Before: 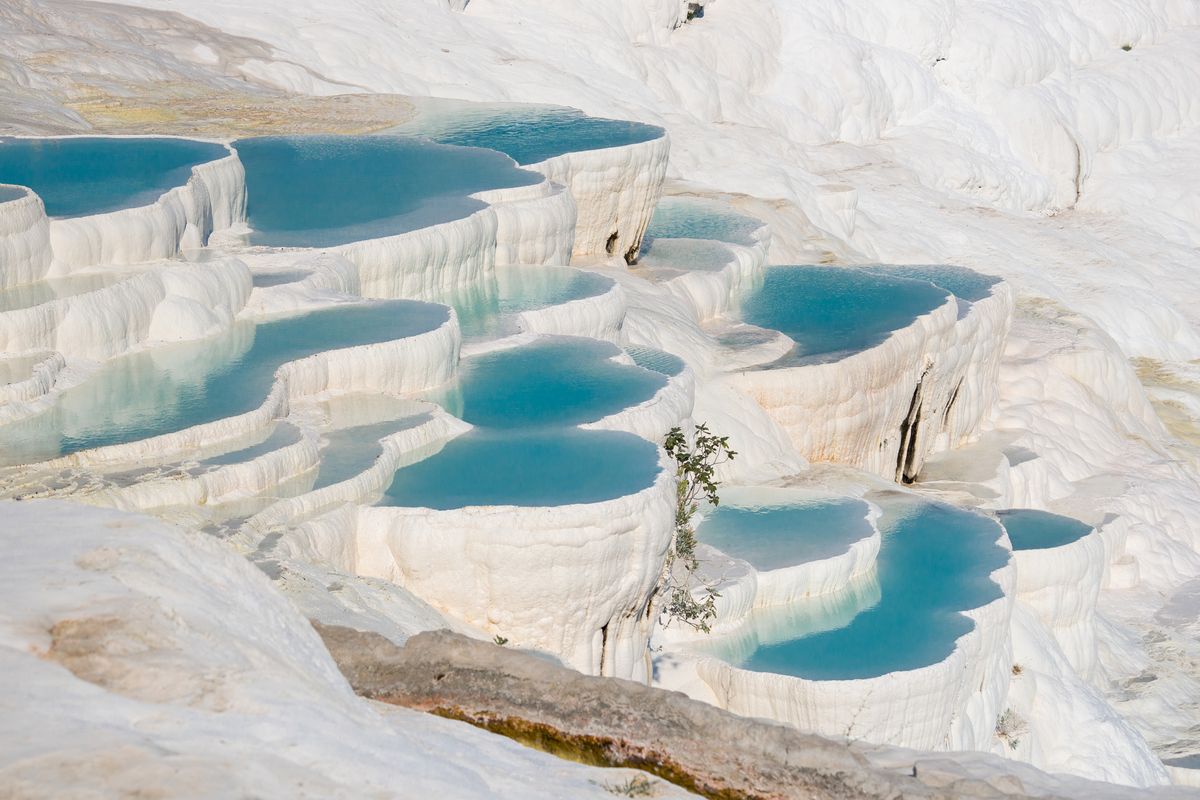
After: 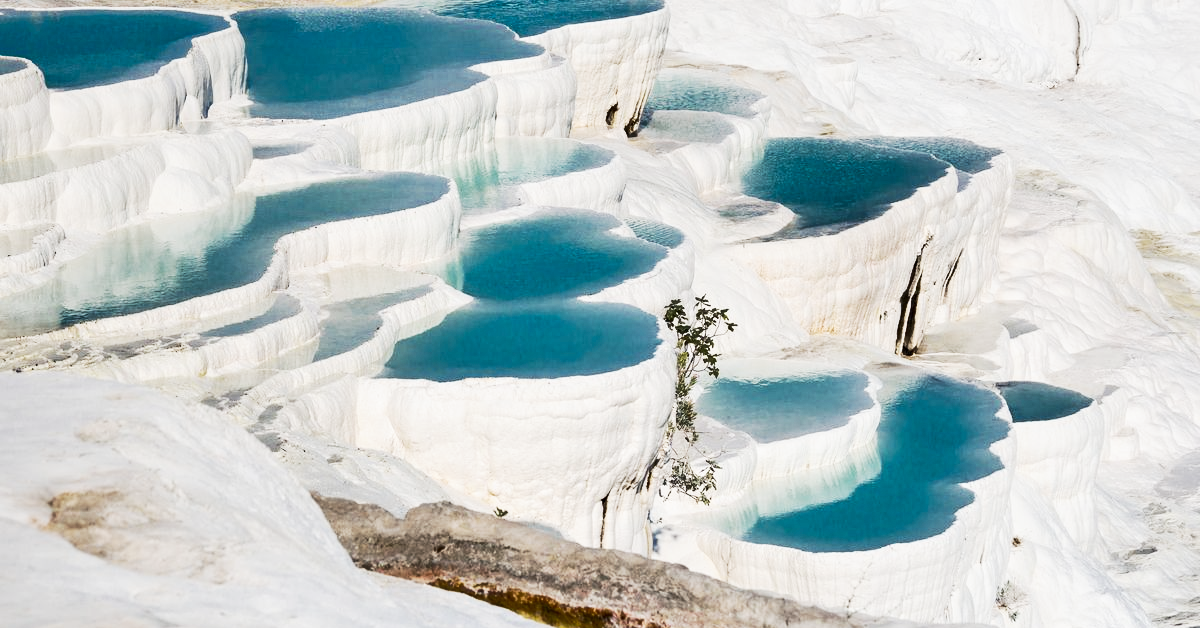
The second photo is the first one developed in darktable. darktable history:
color zones: curves: ch0 [(0, 0.5) (0.143, 0.5) (0.286, 0.5) (0.429, 0.5) (0.62, 0.489) (0.714, 0.445) (0.844, 0.496) (1, 0.5)]; ch1 [(0, 0.5) (0.143, 0.5) (0.286, 0.5) (0.429, 0.5) (0.571, 0.5) (0.714, 0.523) (0.857, 0.5) (1, 0.5)], mix 39.34%
base curve: curves: ch0 [(0, 0) (0.005, 0.002) (0.193, 0.295) (0.399, 0.664) (0.75, 0.928) (1, 1)], preserve colors none
shadows and highlights: highlights color adjustment 0.236%, low approximation 0.01, soften with gaussian
crop and rotate: top 16.002%, bottom 5.423%
